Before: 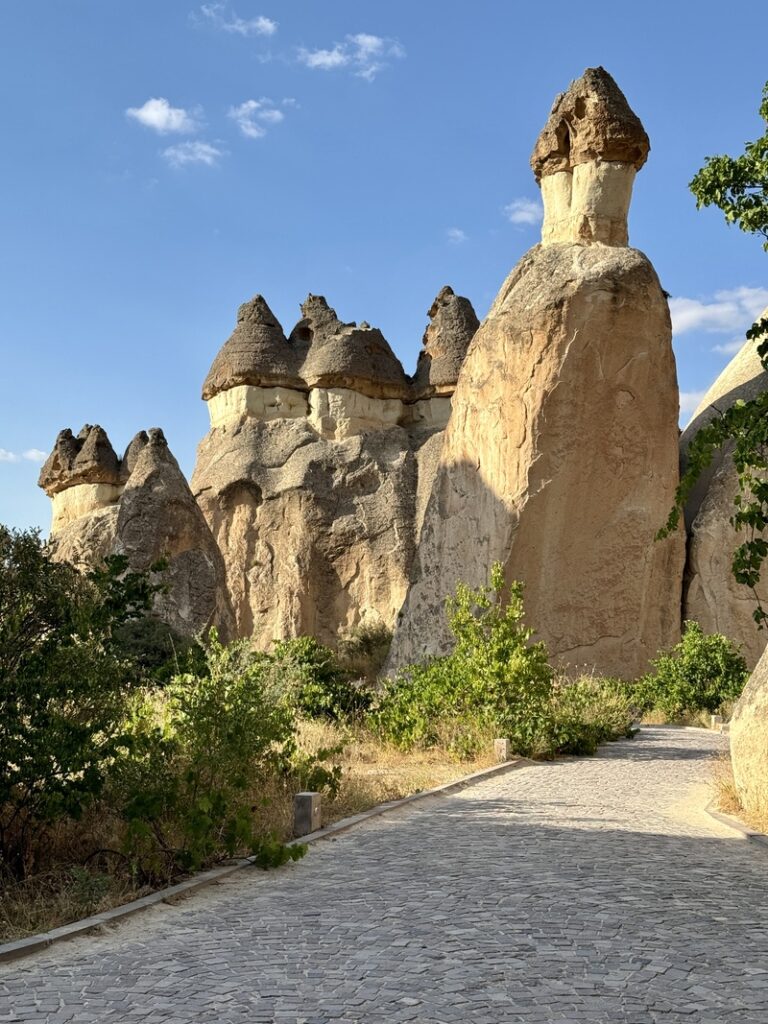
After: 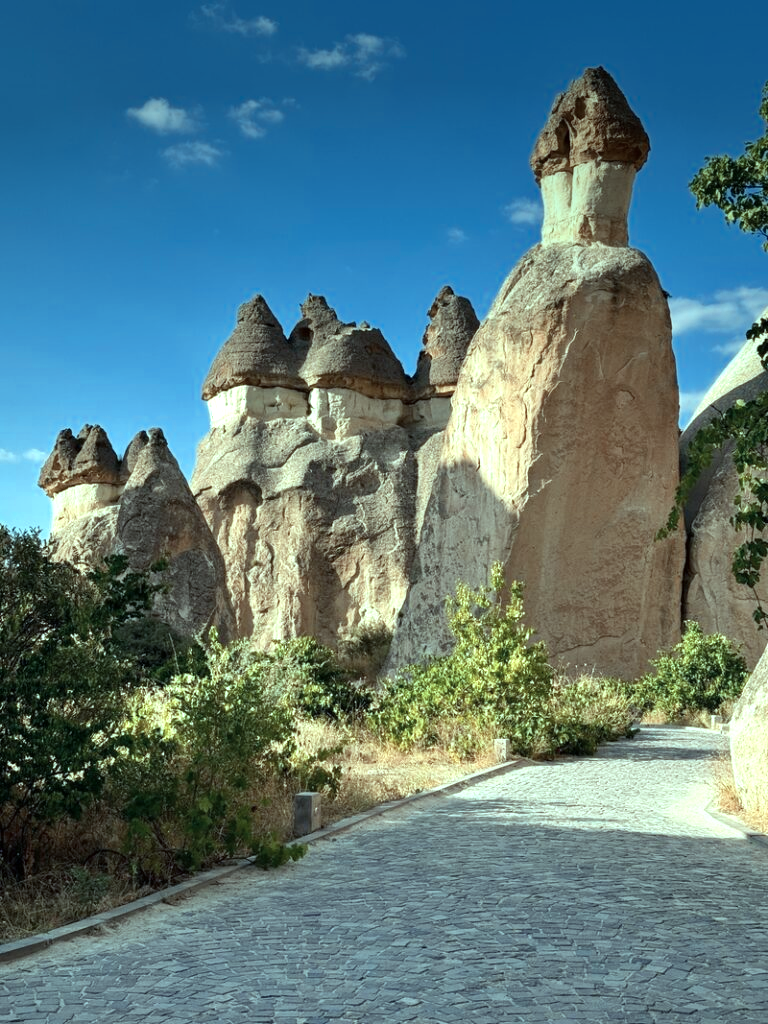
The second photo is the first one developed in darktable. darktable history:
vignetting: fall-off start 97.52%, fall-off radius 100%, brightness -0.574, saturation 0, center (-0.027, 0.404), width/height ratio 1.368, unbound false
color zones: curves: ch0 [(0, 0.473) (0.001, 0.473) (0.226, 0.548) (0.4, 0.589) (0.525, 0.54) (0.728, 0.403) (0.999, 0.473) (1, 0.473)]; ch1 [(0, 0.619) (0.001, 0.619) (0.234, 0.388) (0.4, 0.372) (0.528, 0.422) (0.732, 0.53) (0.999, 0.619) (1, 0.619)]; ch2 [(0, 0.547) (0.001, 0.547) (0.226, 0.45) (0.4, 0.525) (0.525, 0.585) (0.8, 0.511) (0.999, 0.547) (1, 0.547)]
color balance rgb: shadows lift › chroma 7.23%, shadows lift › hue 246.48°, highlights gain › chroma 5.38%, highlights gain › hue 196.93°, white fulcrum 1 EV
